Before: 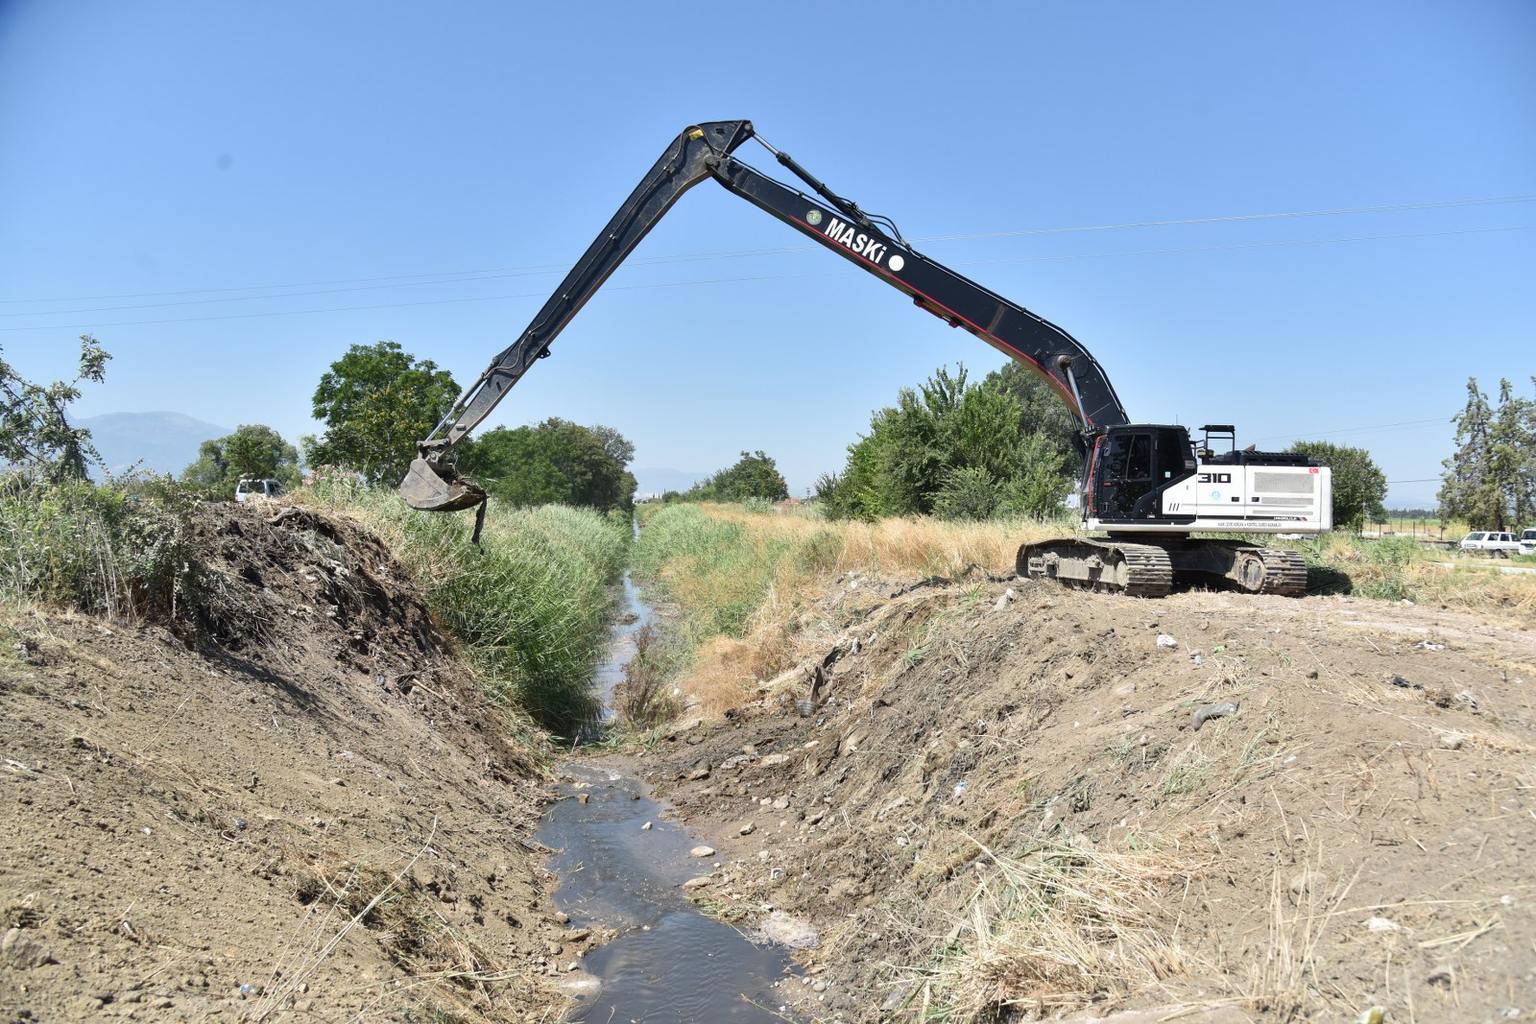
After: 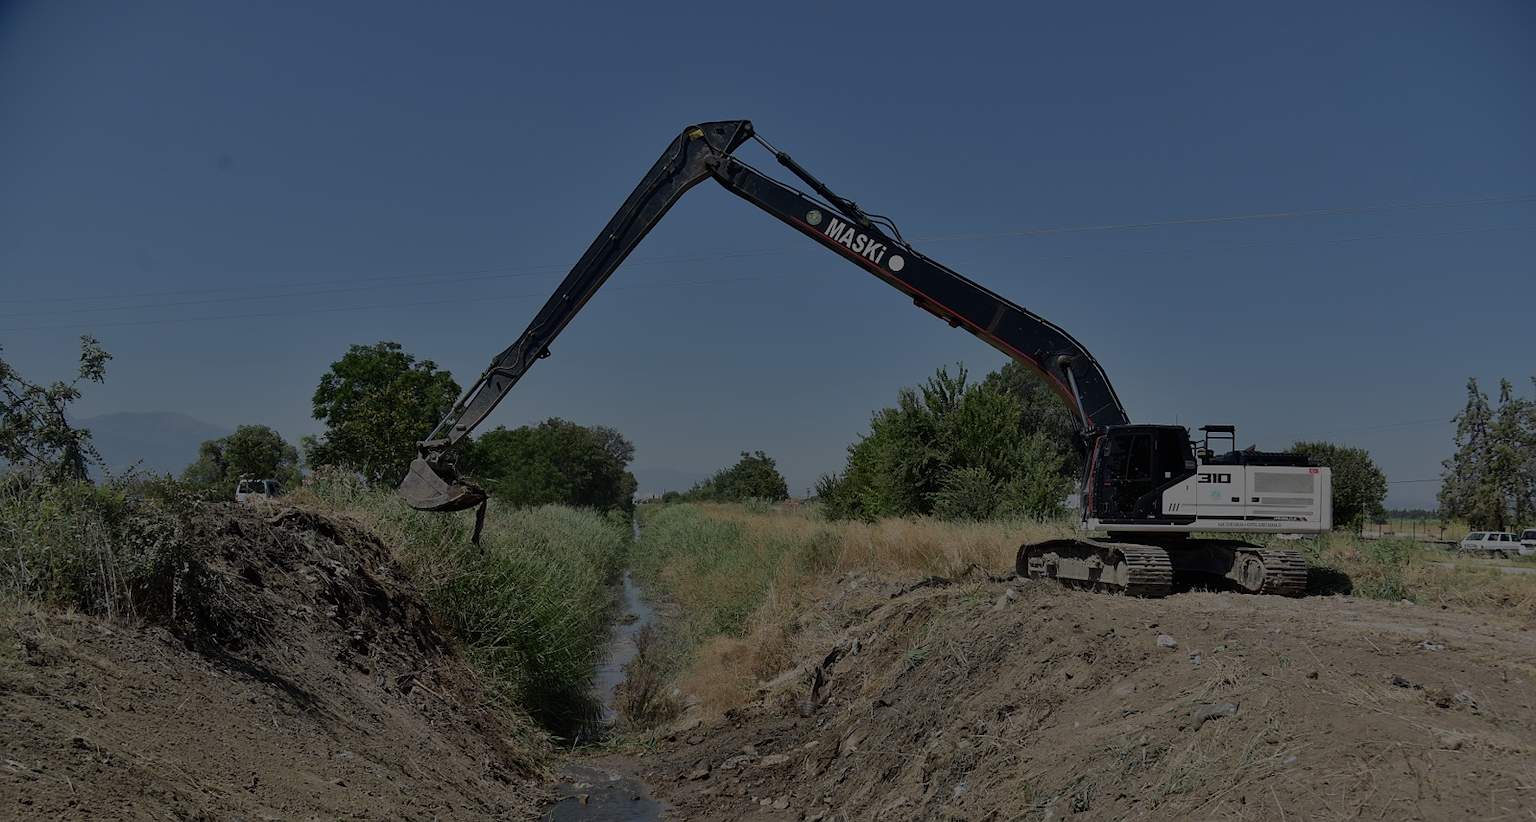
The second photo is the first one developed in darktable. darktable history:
exposure: exposure -2.446 EV, compensate highlight preservation false
sharpen: radius 1
crop: bottom 19.644%
